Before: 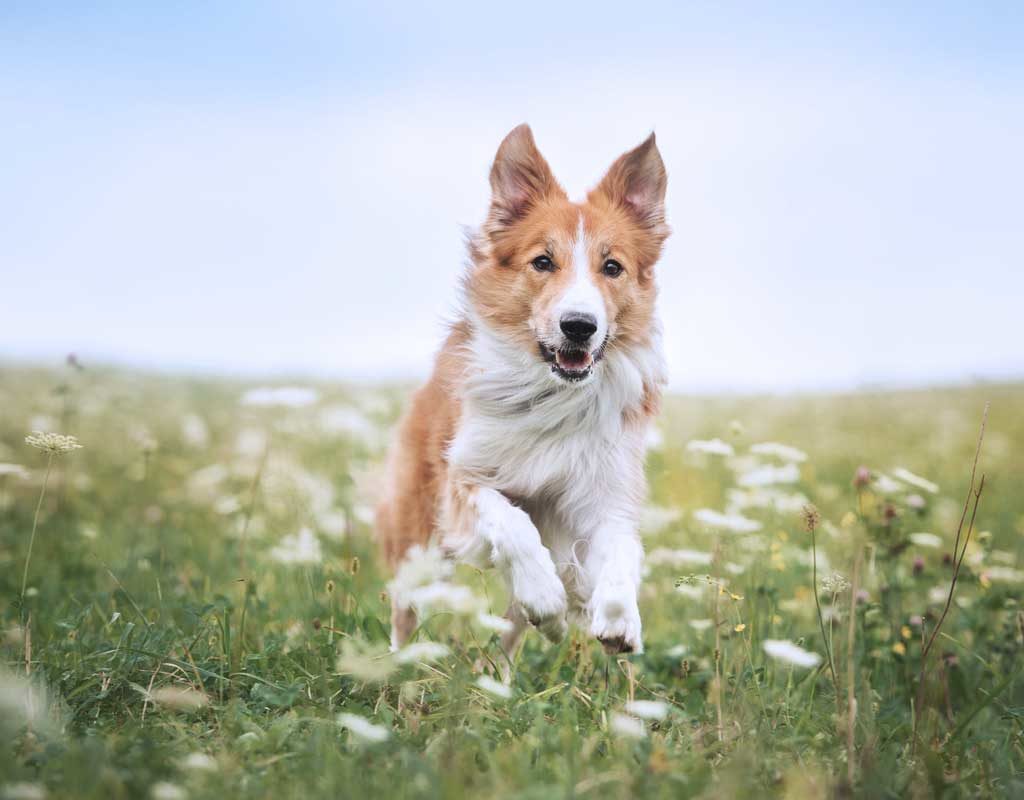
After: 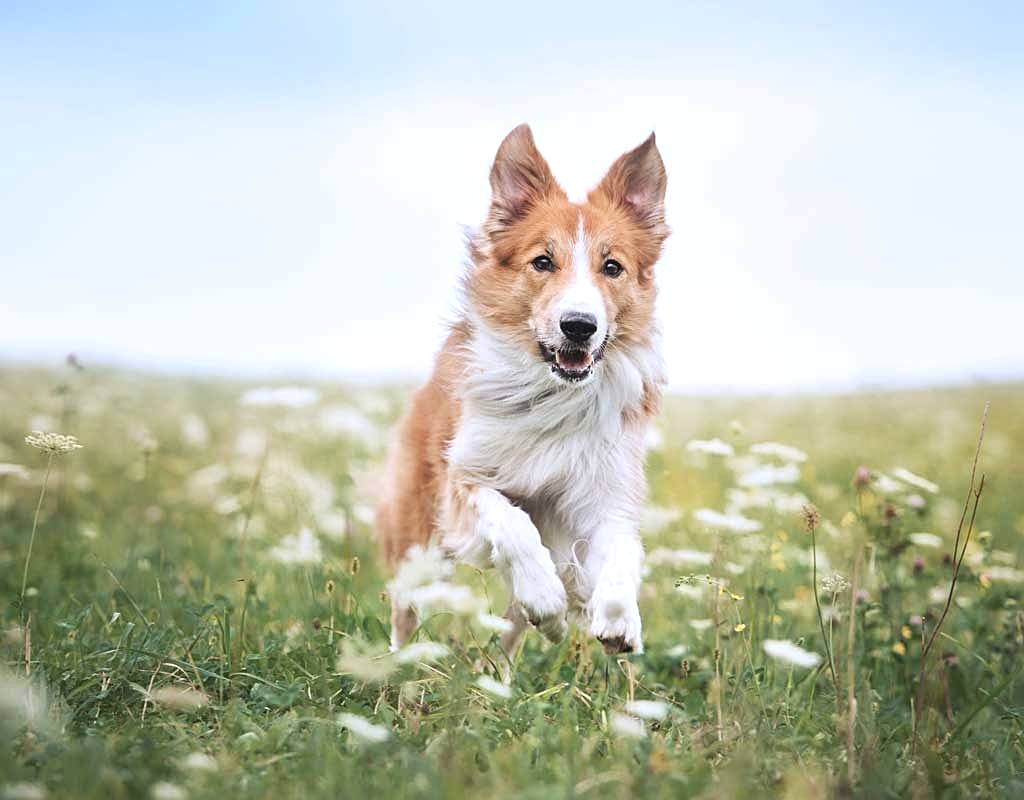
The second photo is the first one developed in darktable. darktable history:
exposure: exposure 0.175 EV, compensate highlight preservation false
sharpen: on, module defaults
